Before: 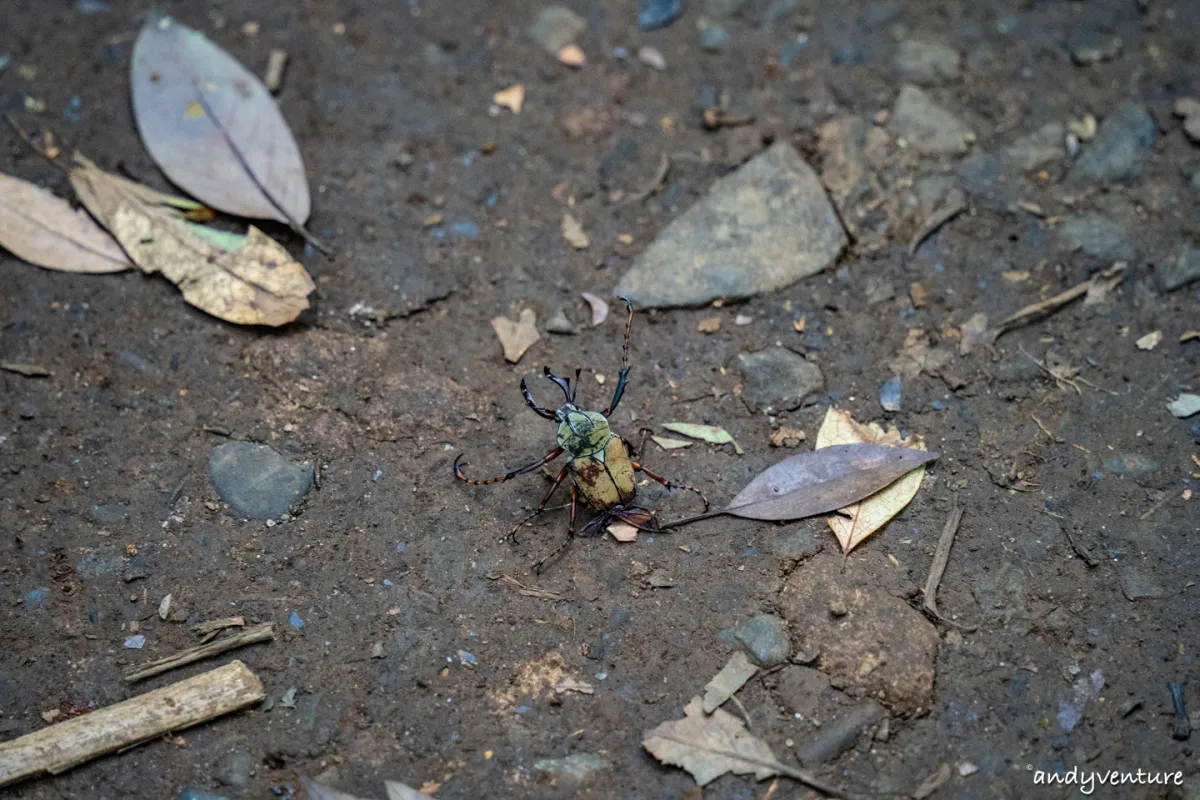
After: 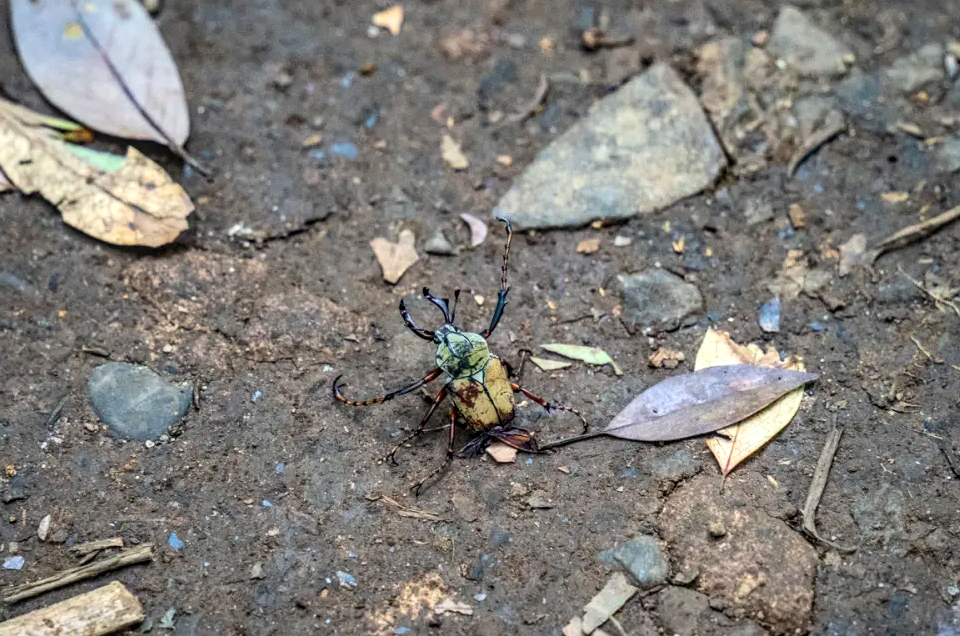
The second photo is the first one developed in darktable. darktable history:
contrast brightness saturation: contrast 0.201, brightness 0.17, saturation 0.229
local contrast: detail 130%
crop and rotate: left 10.1%, top 9.951%, right 9.853%, bottom 10.453%
exposure: exposure -0.045 EV, compensate highlight preservation false
shadows and highlights: white point adjustment 1.02, soften with gaussian
